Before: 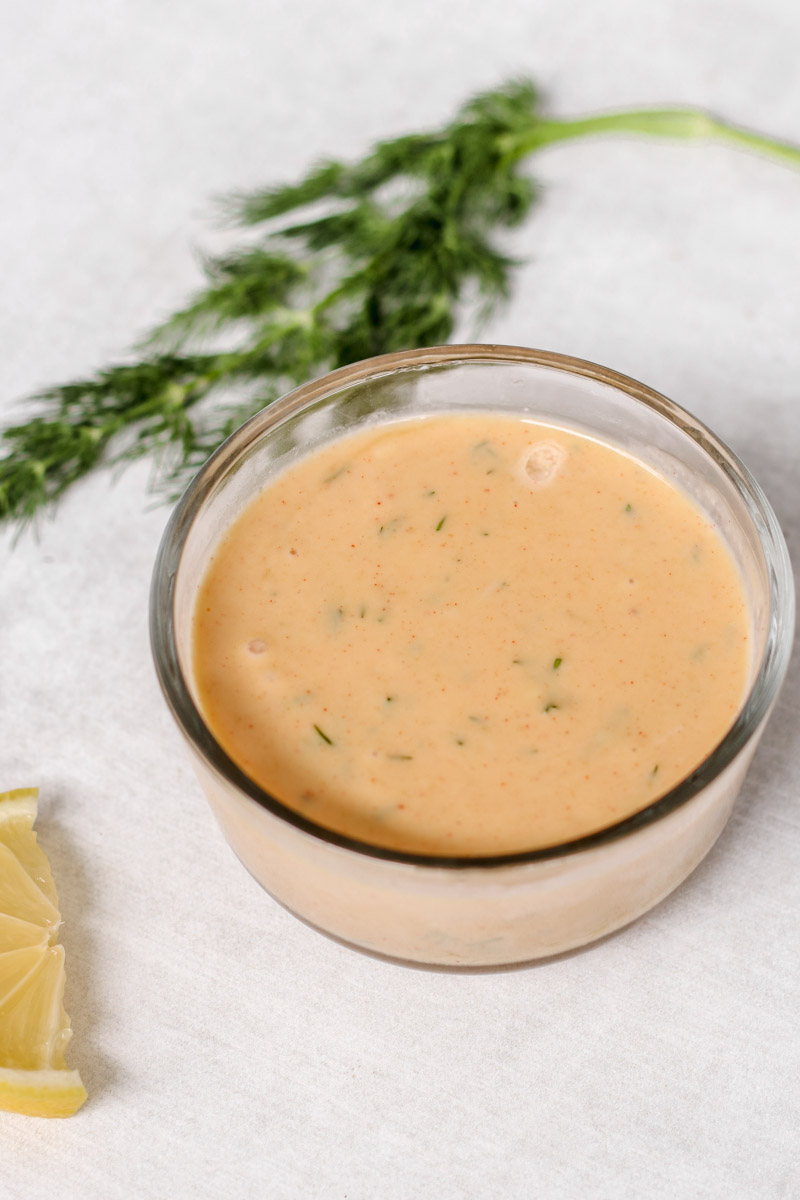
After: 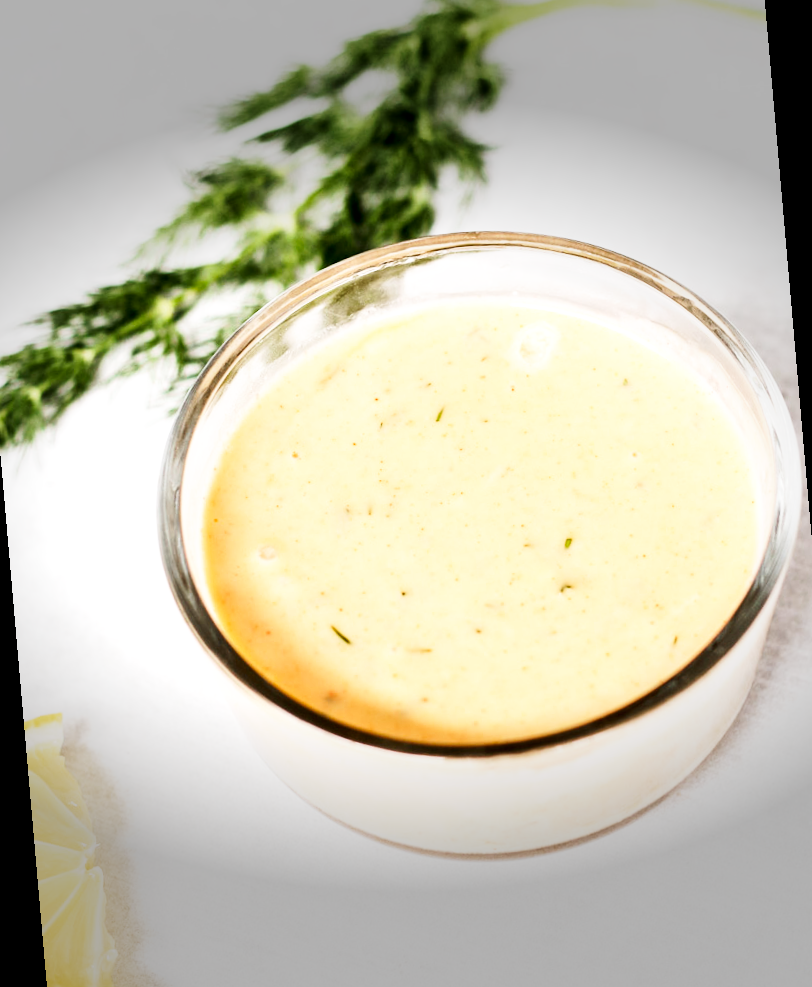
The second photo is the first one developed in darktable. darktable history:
vignetting: fall-off start 70.97%, brightness -0.584, saturation -0.118, width/height ratio 1.333
base curve: curves: ch0 [(0, 0) (0.005, 0.002) (0.15, 0.3) (0.4, 0.7) (0.75, 0.95) (1, 1)], preserve colors none
tone equalizer: -8 EV -0.75 EV, -7 EV -0.7 EV, -6 EV -0.6 EV, -5 EV -0.4 EV, -3 EV 0.4 EV, -2 EV 0.6 EV, -1 EV 0.7 EV, +0 EV 0.75 EV, edges refinement/feathering 500, mask exposure compensation -1.57 EV, preserve details no
rotate and perspective: rotation -5°, crop left 0.05, crop right 0.952, crop top 0.11, crop bottom 0.89
